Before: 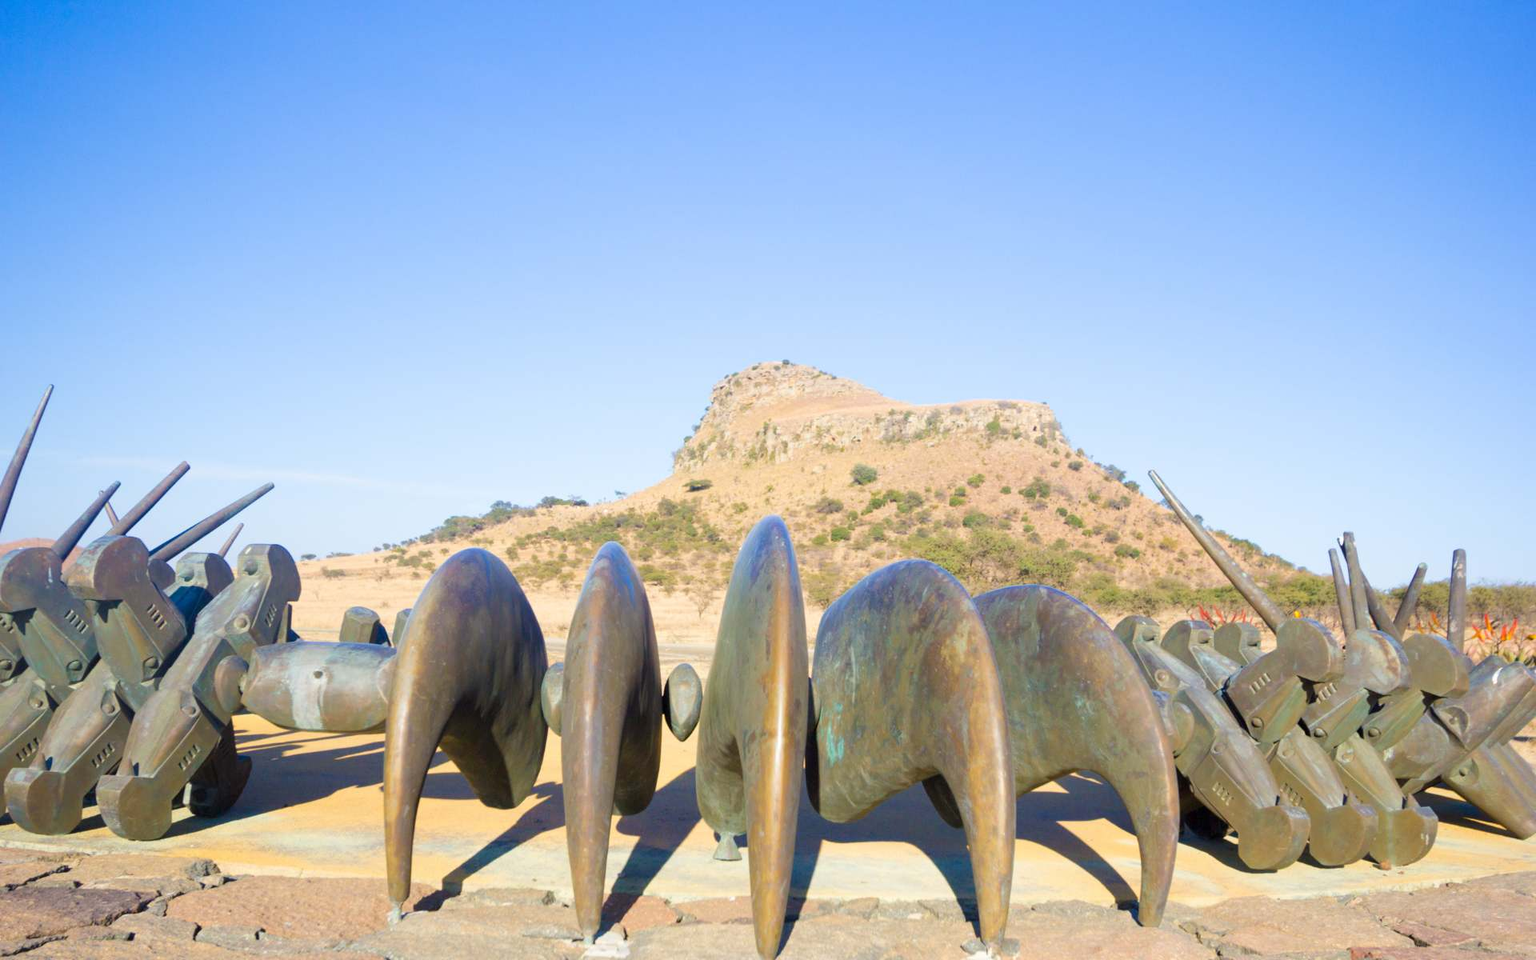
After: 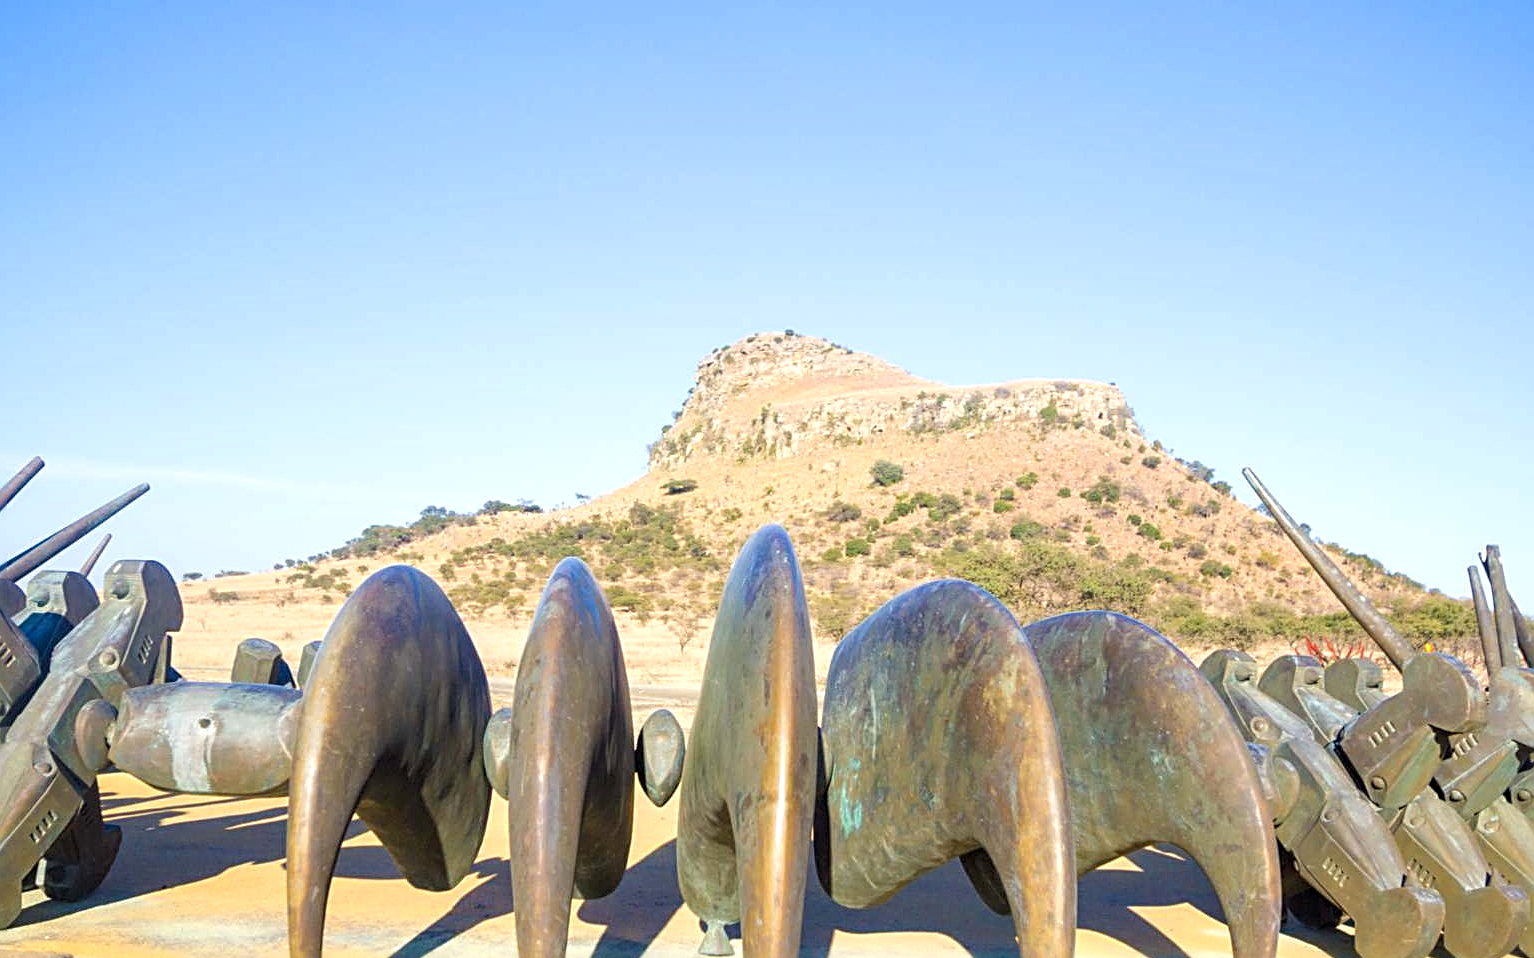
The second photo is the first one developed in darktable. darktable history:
local contrast: on, module defaults
sharpen: radius 2.543, amount 0.636
exposure: exposure 0.2 EV, compensate highlight preservation false
crop and rotate: left 10.071%, top 10.071%, right 10.02%, bottom 10.02%
